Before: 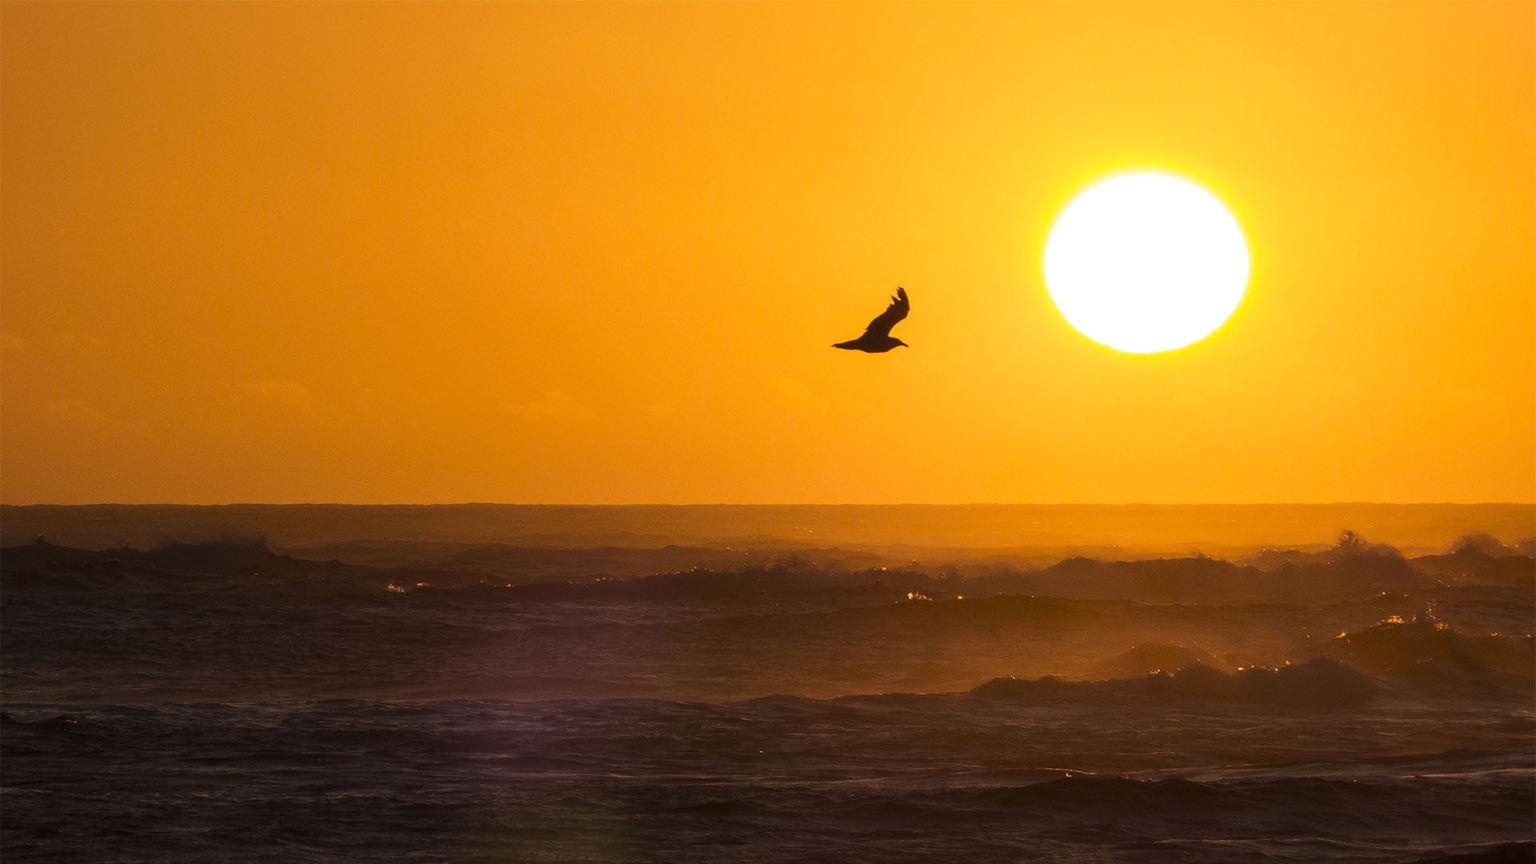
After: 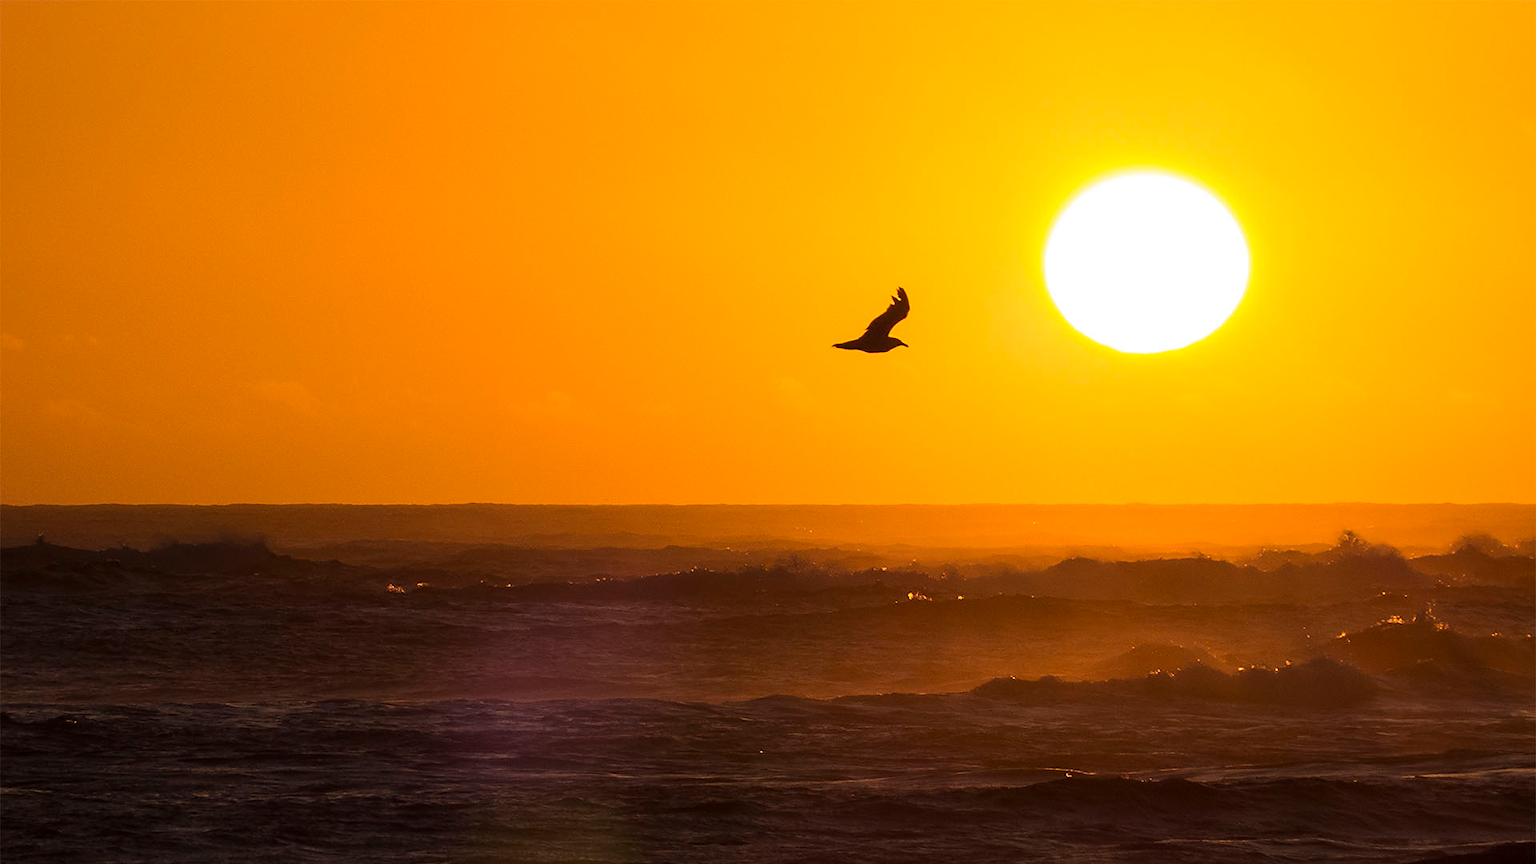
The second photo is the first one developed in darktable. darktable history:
sharpen: radius 1.891, amount 0.402, threshold 1.581
